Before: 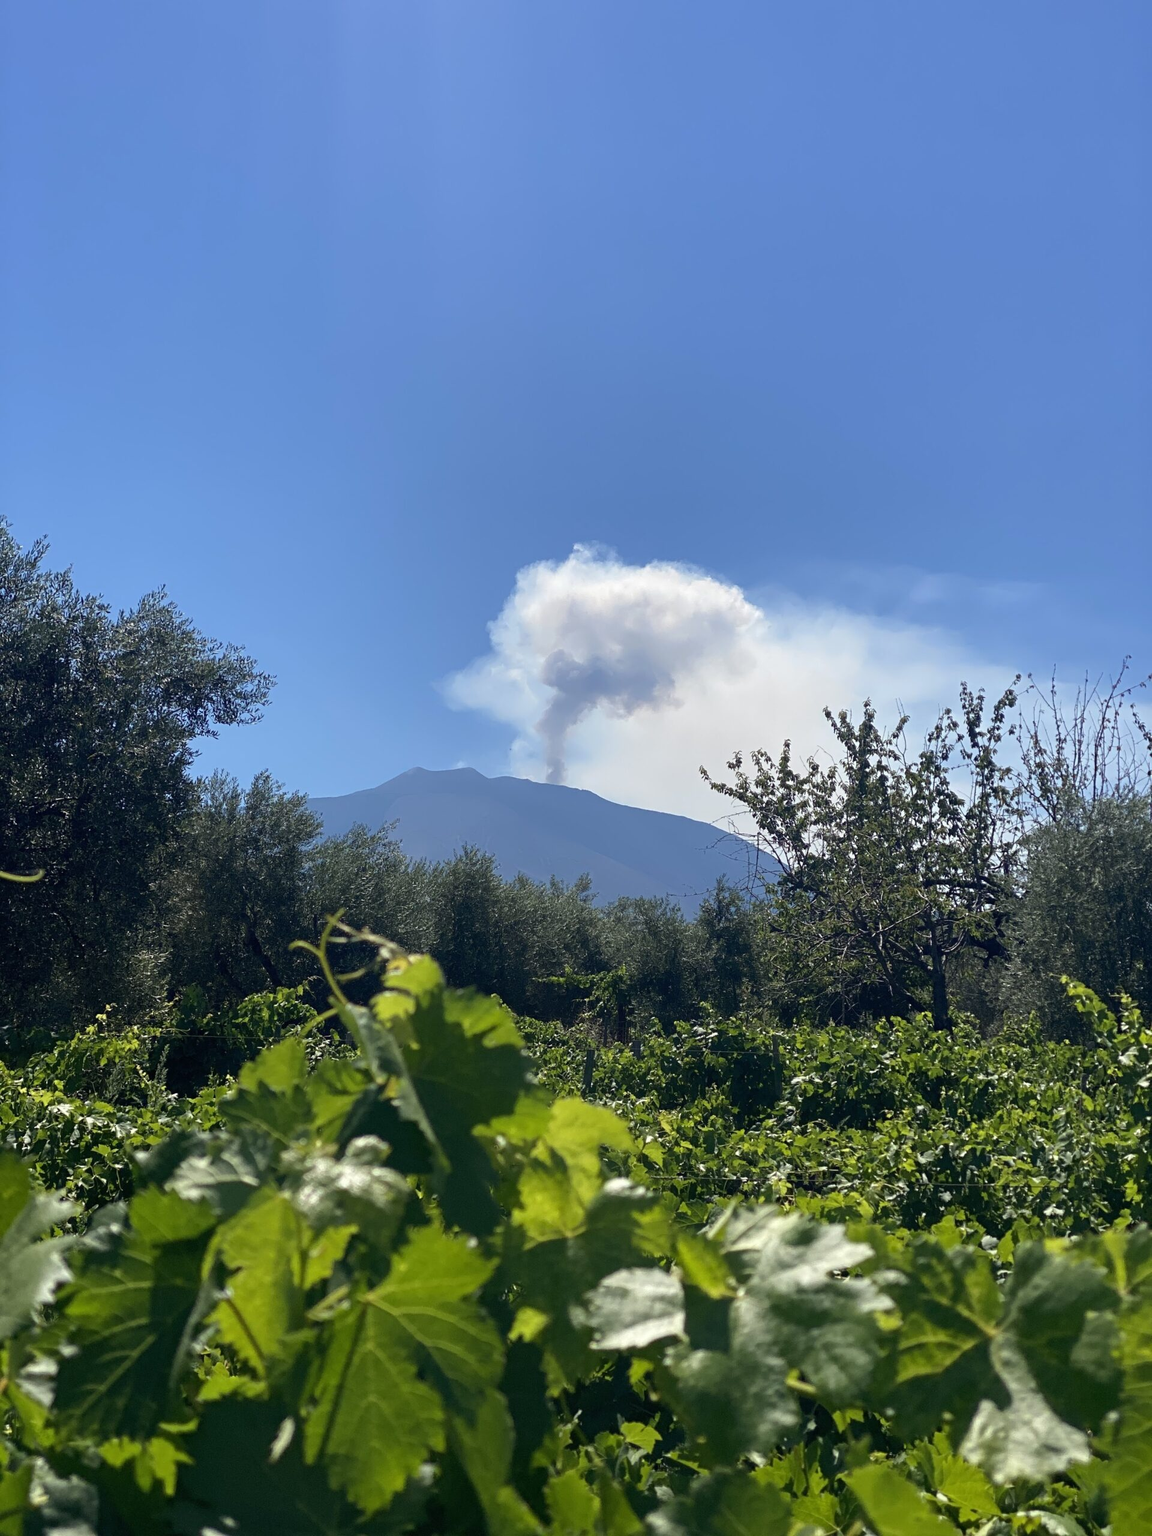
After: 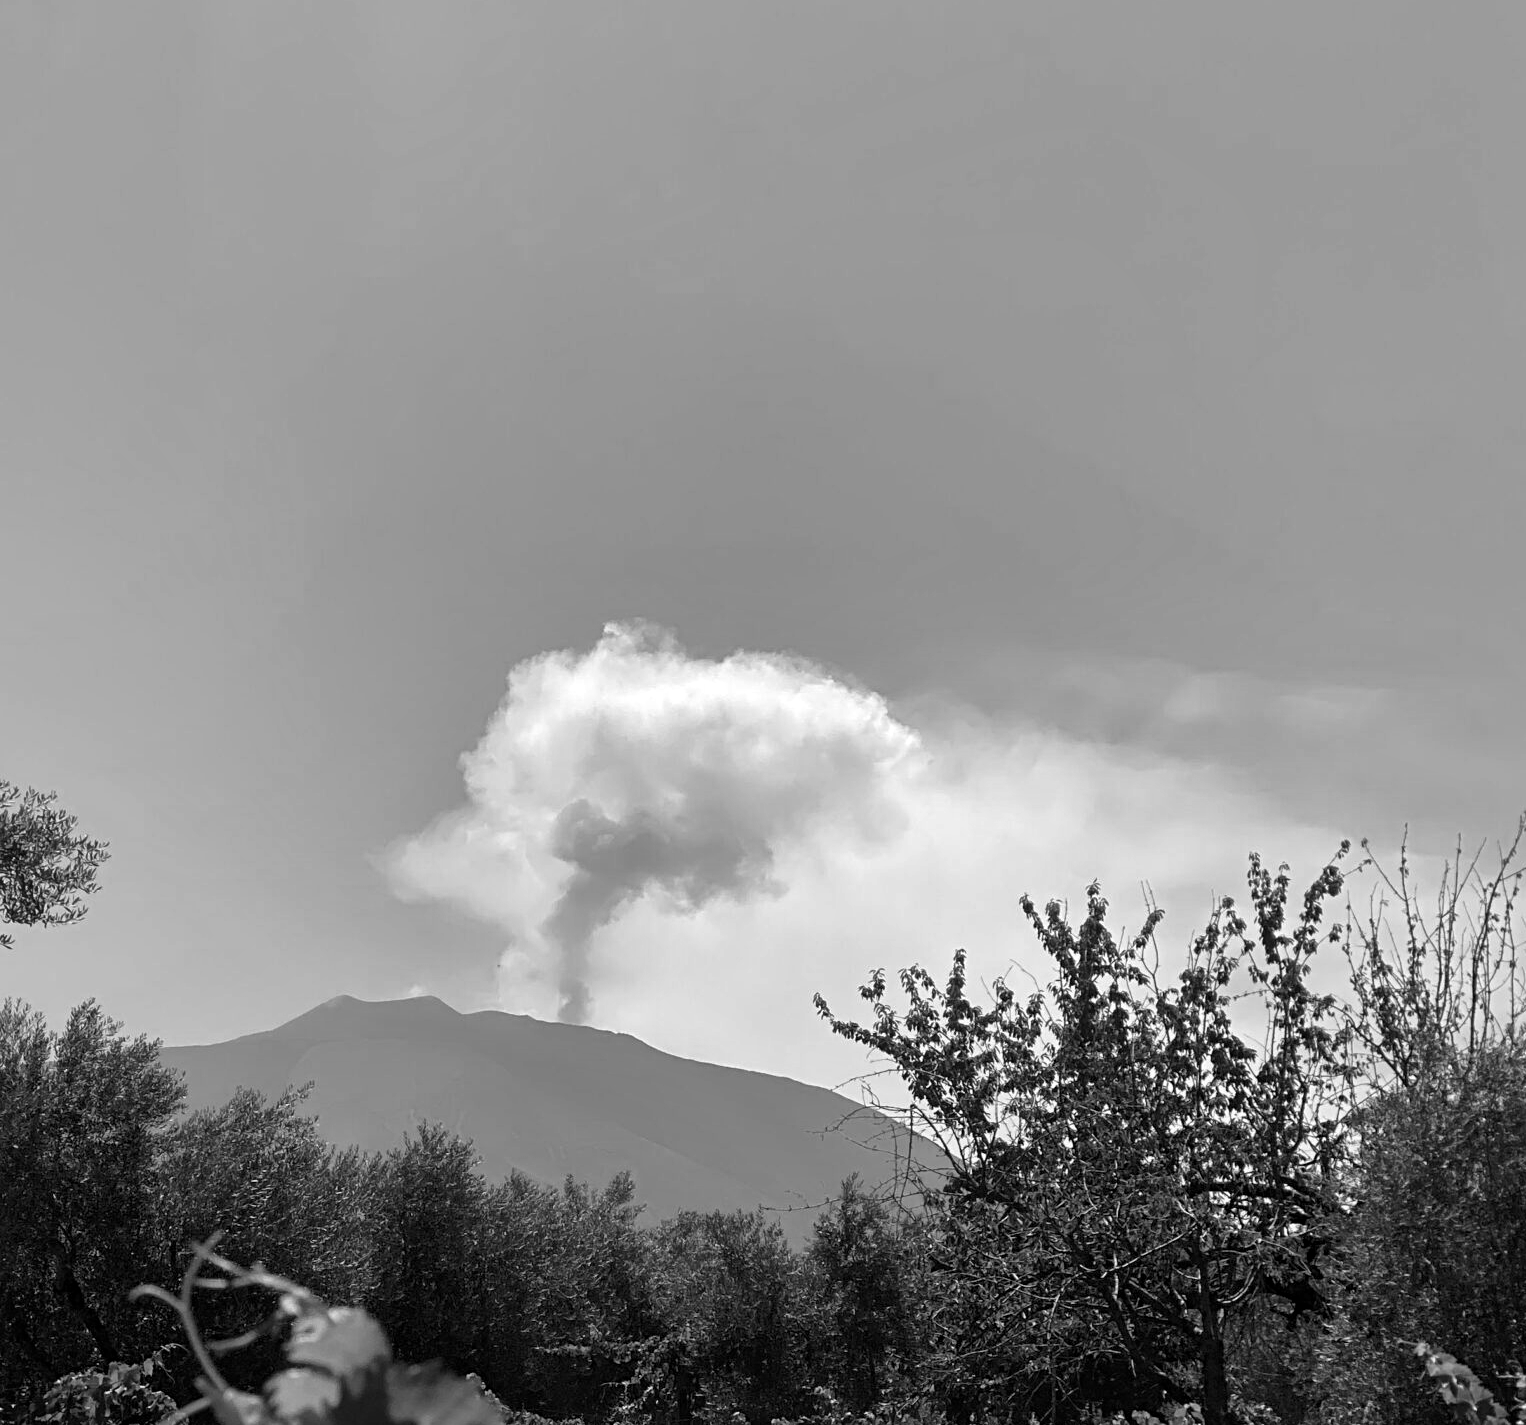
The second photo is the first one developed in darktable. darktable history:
color calibration: output gray [0.21, 0.42, 0.37, 0], gray › normalize channels true, illuminant same as pipeline (D50), adaptation XYZ, x 0.346, y 0.359, gamut compression 0
crop: left 18.38%, top 11.092%, right 2.134%, bottom 33.217%
white balance: red 0.978, blue 0.999
exposure: black level correction 0.002, exposure -0.1 EV, compensate highlight preservation false
color balance: contrast 10%
local contrast: mode bilateral grid, contrast 20, coarseness 50, detail 132%, midtone range 0.2
